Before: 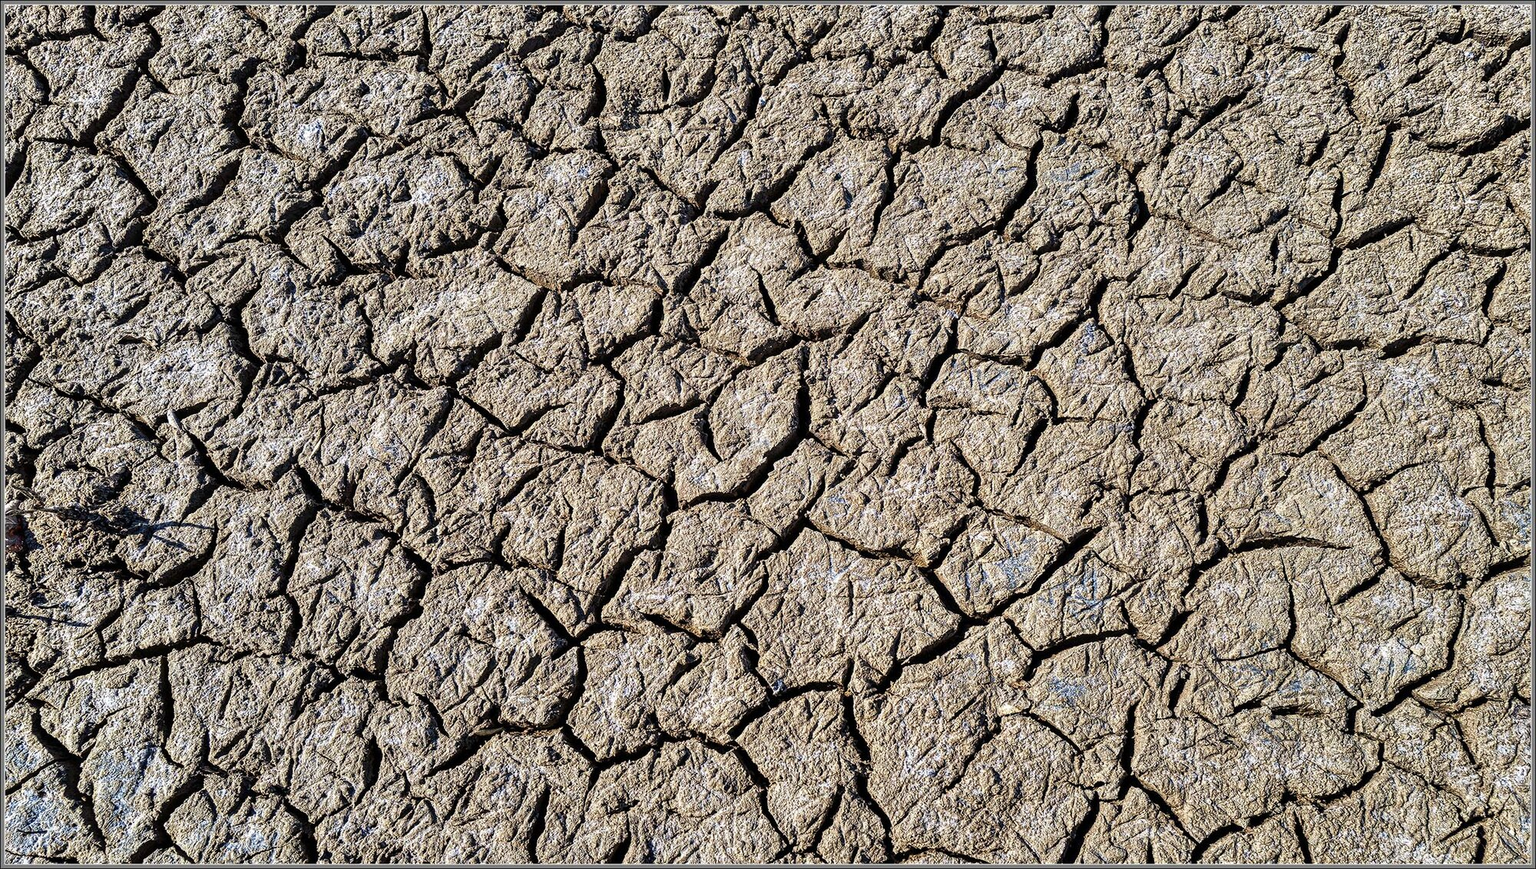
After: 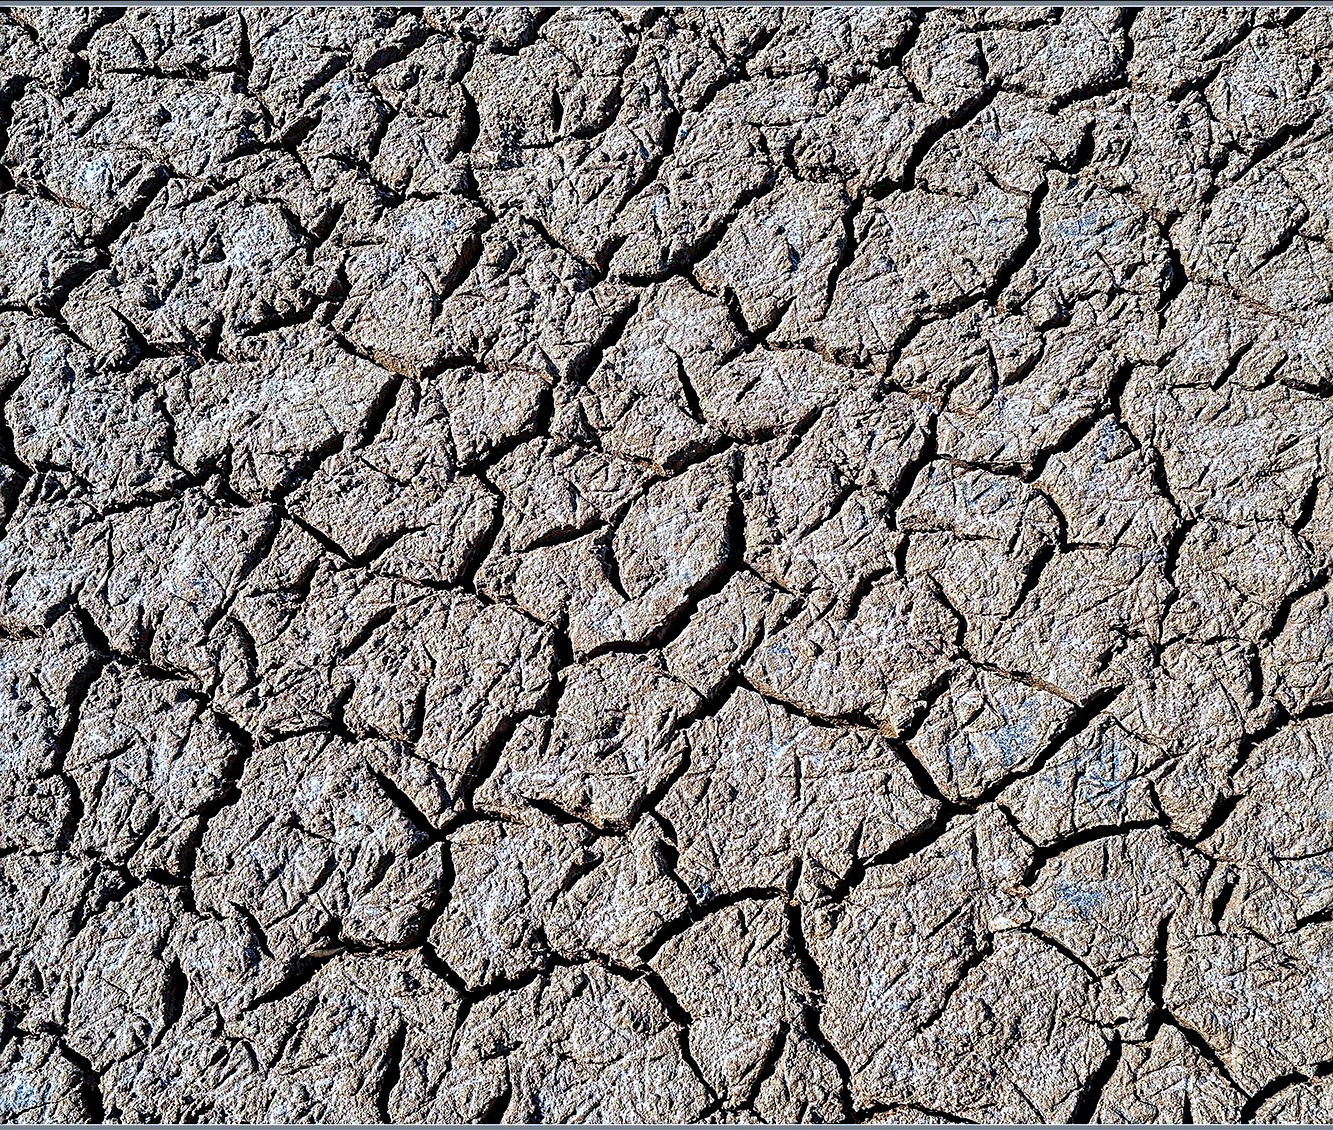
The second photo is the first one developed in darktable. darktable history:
color calibration: x 0.37, y 0.382, temperature 4313.32 K
sharpen: on, module defaults
crop and rotate: left 15.546%, right 17.787%
